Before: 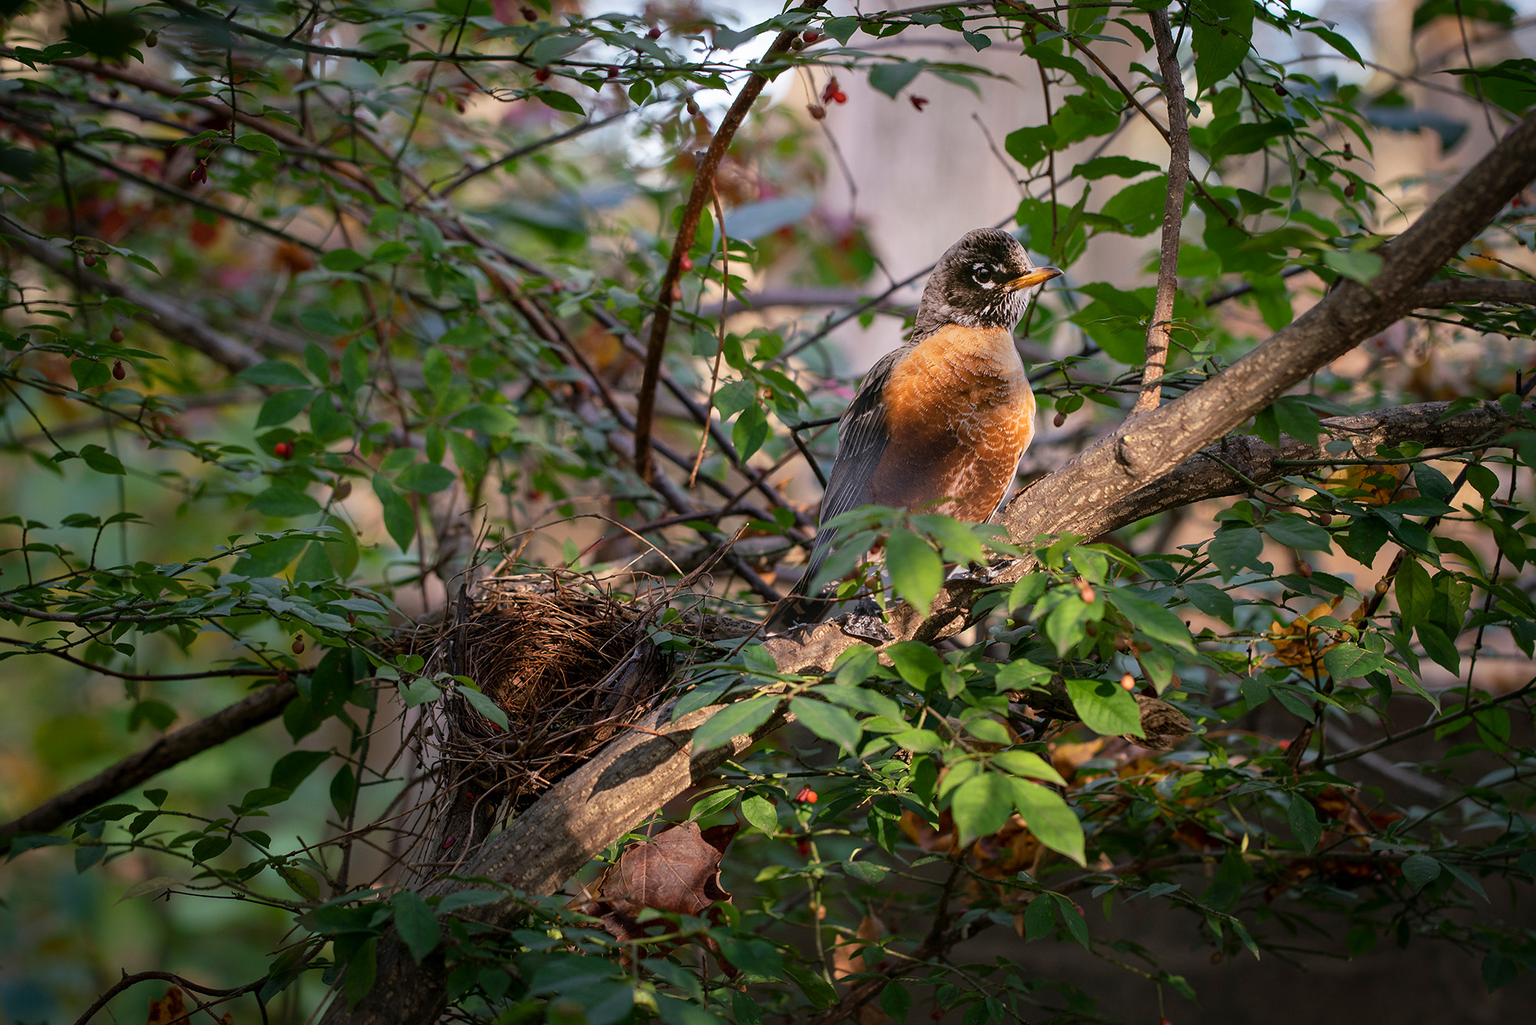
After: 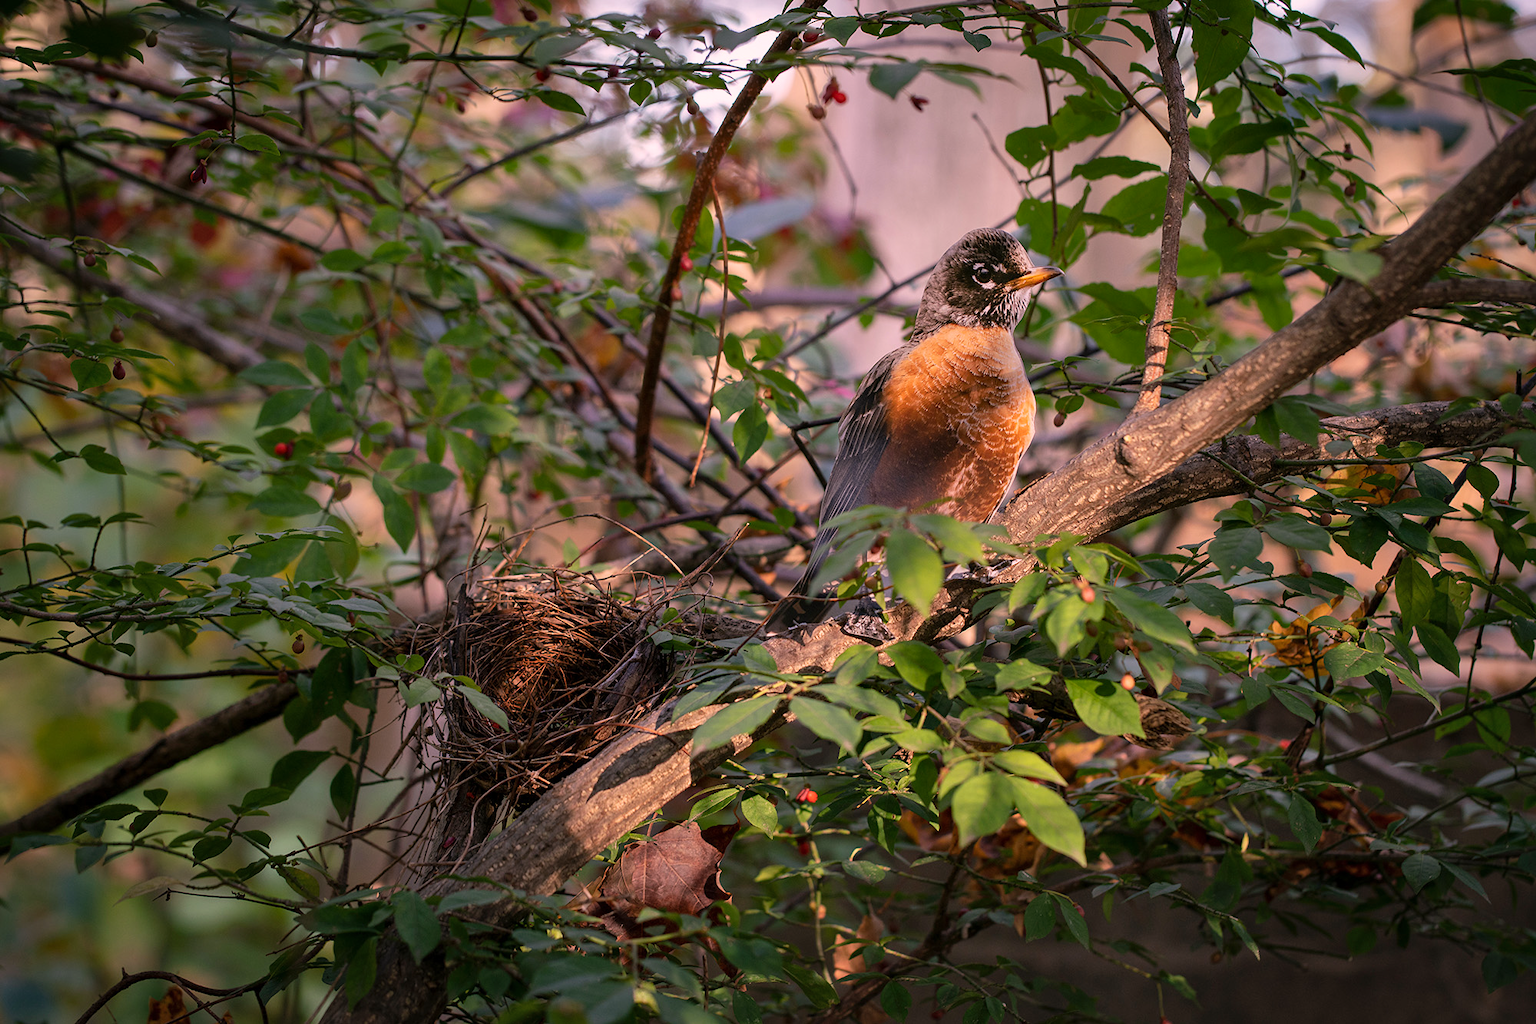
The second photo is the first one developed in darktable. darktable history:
shadows and highlights: shadows 30.63, highlights -63.22, shadows color adjustment 98%, highlights color adjustment 58.61%, soften with gaussian
color correction: highlights a* 14.52, highlights b* 4.84
